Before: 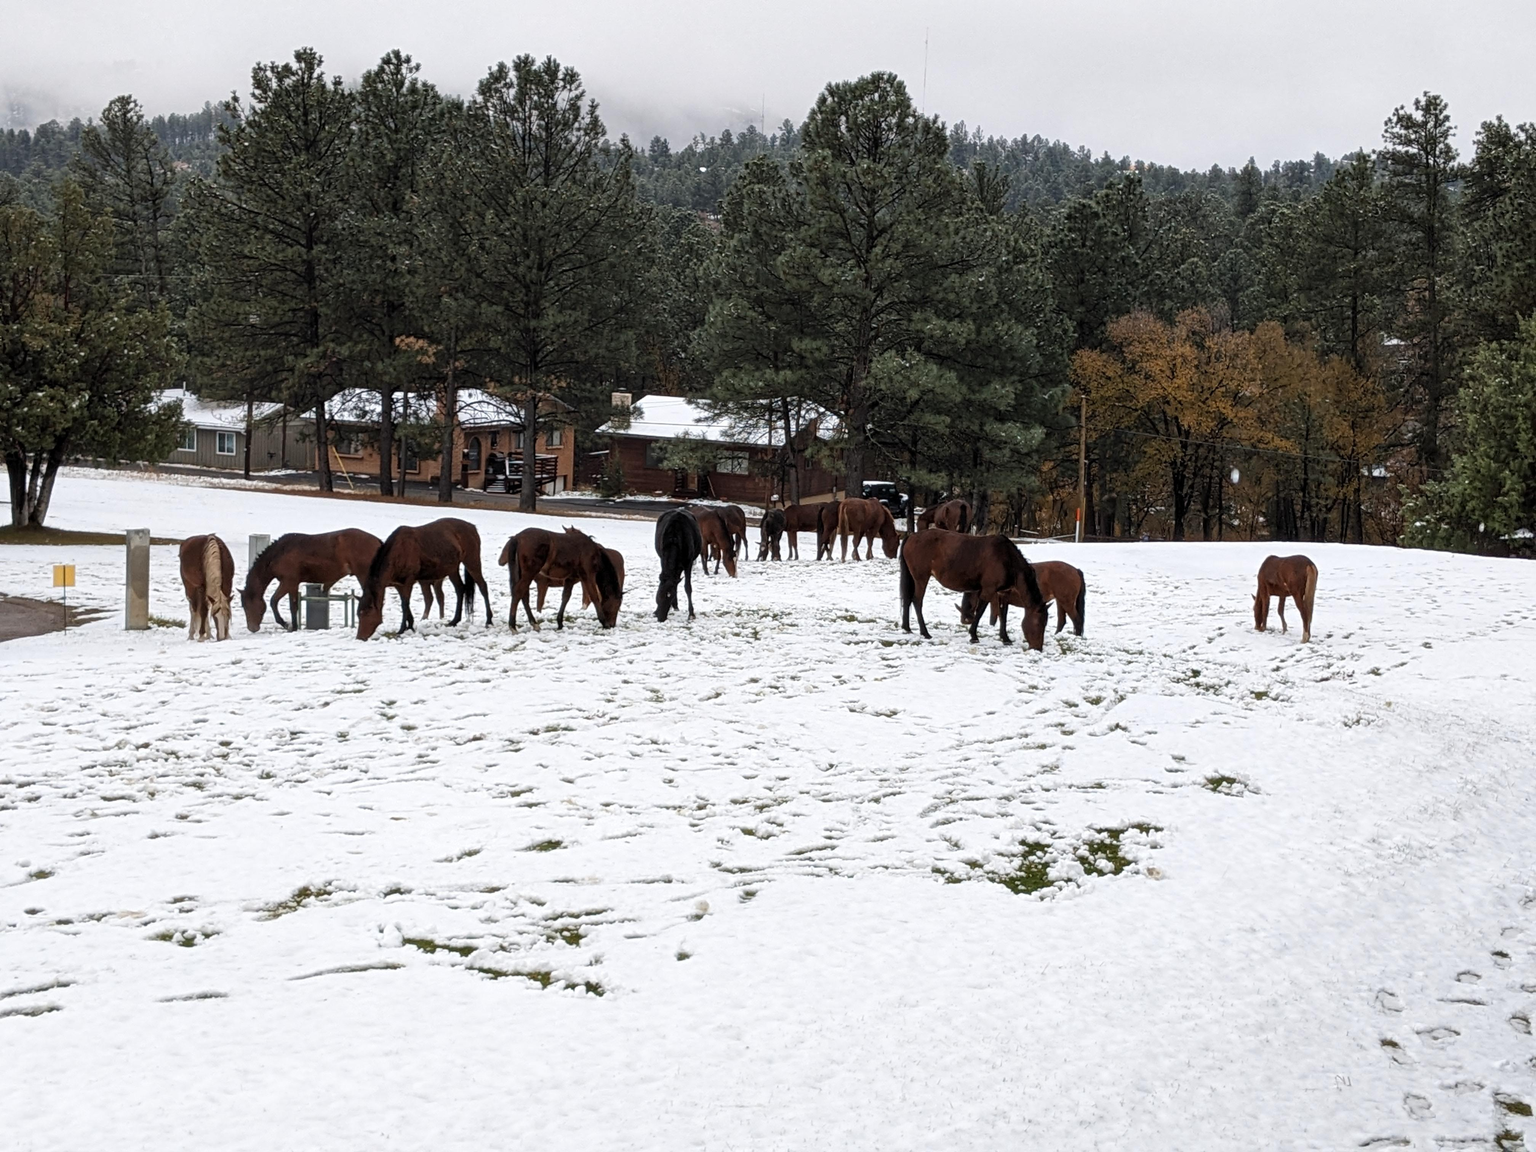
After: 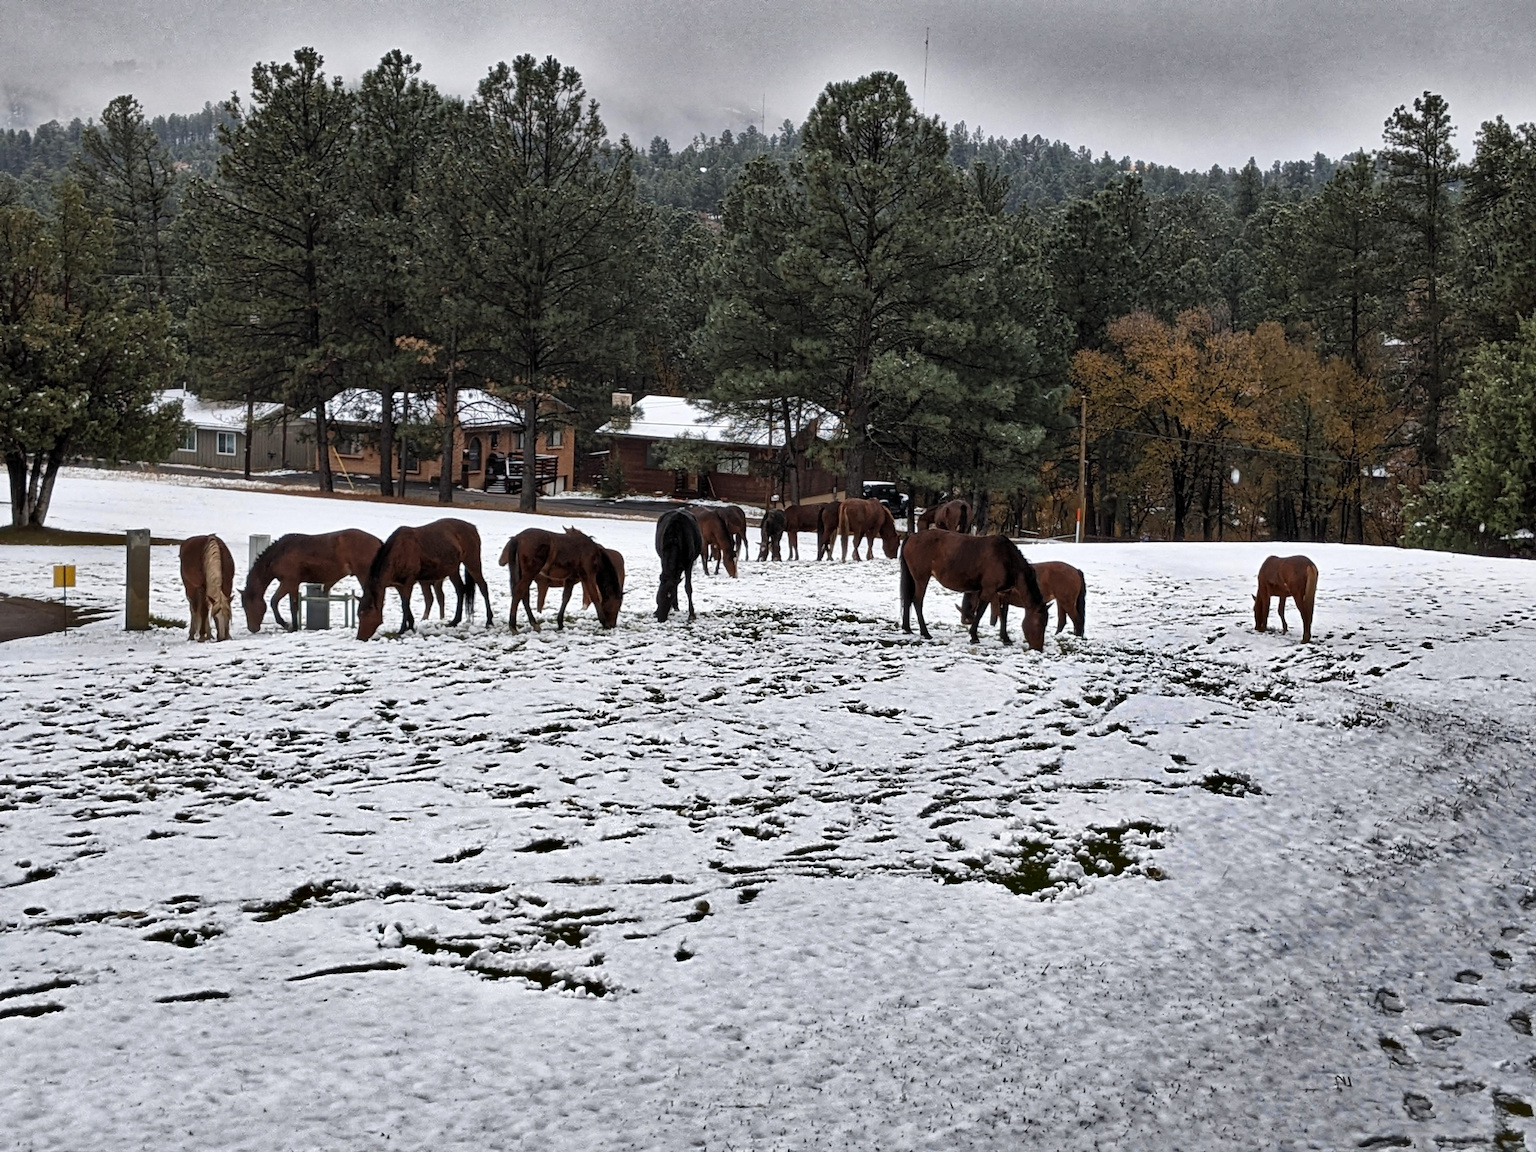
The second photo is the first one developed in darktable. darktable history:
shadows and highlights: shadows 19.13, highlights -83.41, soften with gaussian
color balance: on, module defaults
